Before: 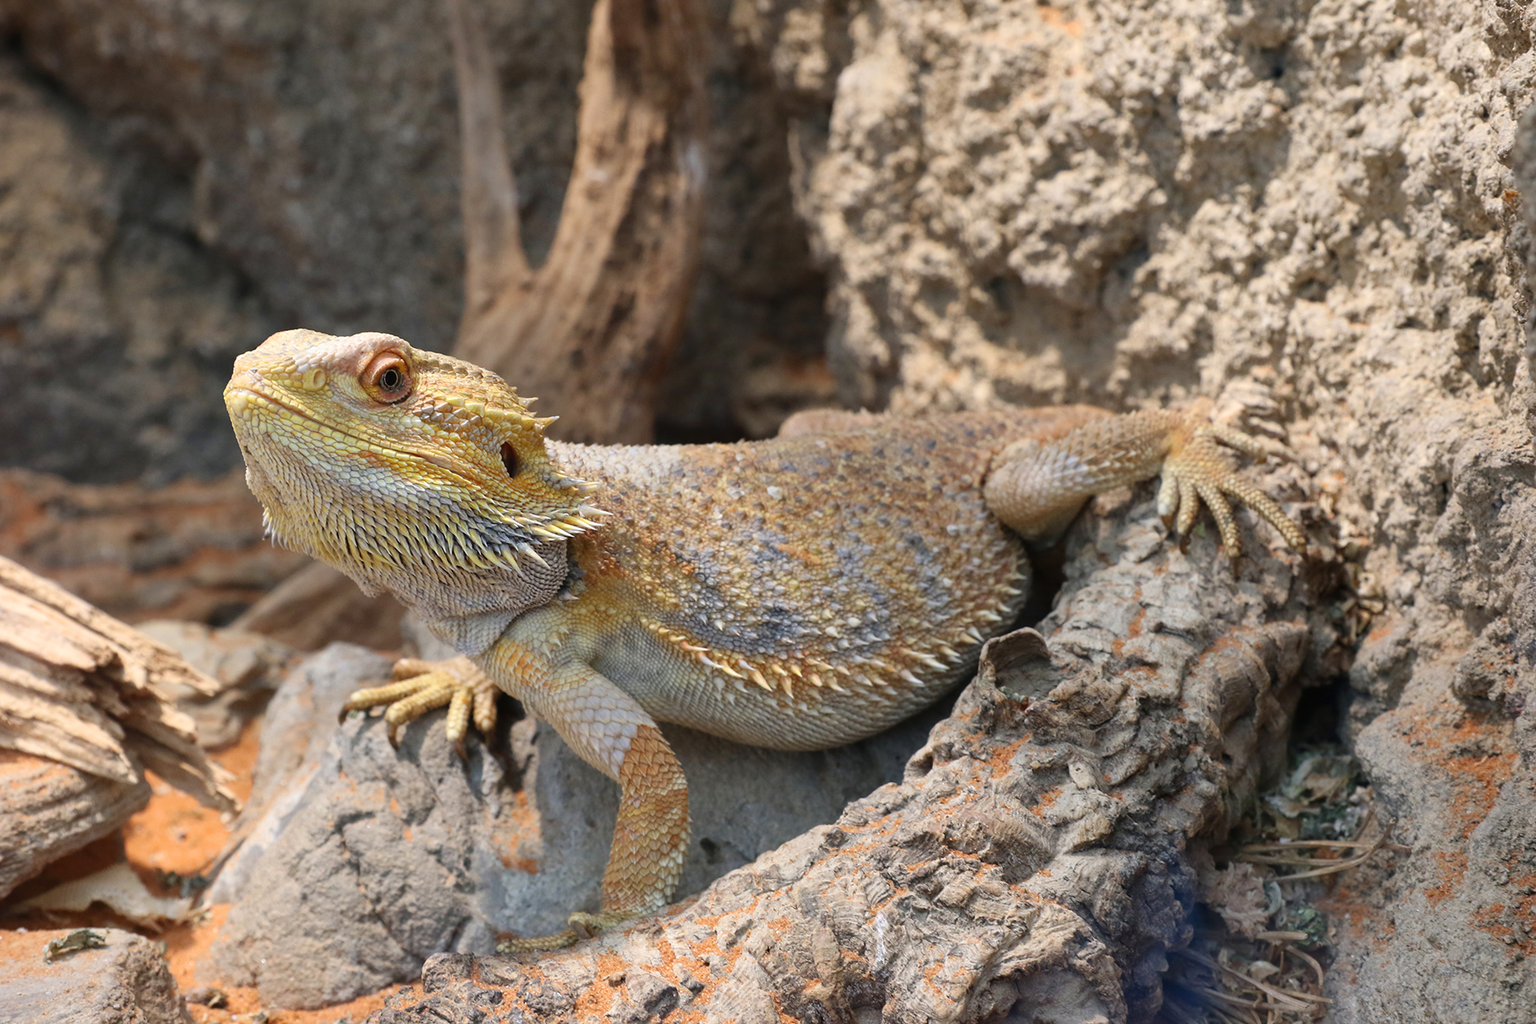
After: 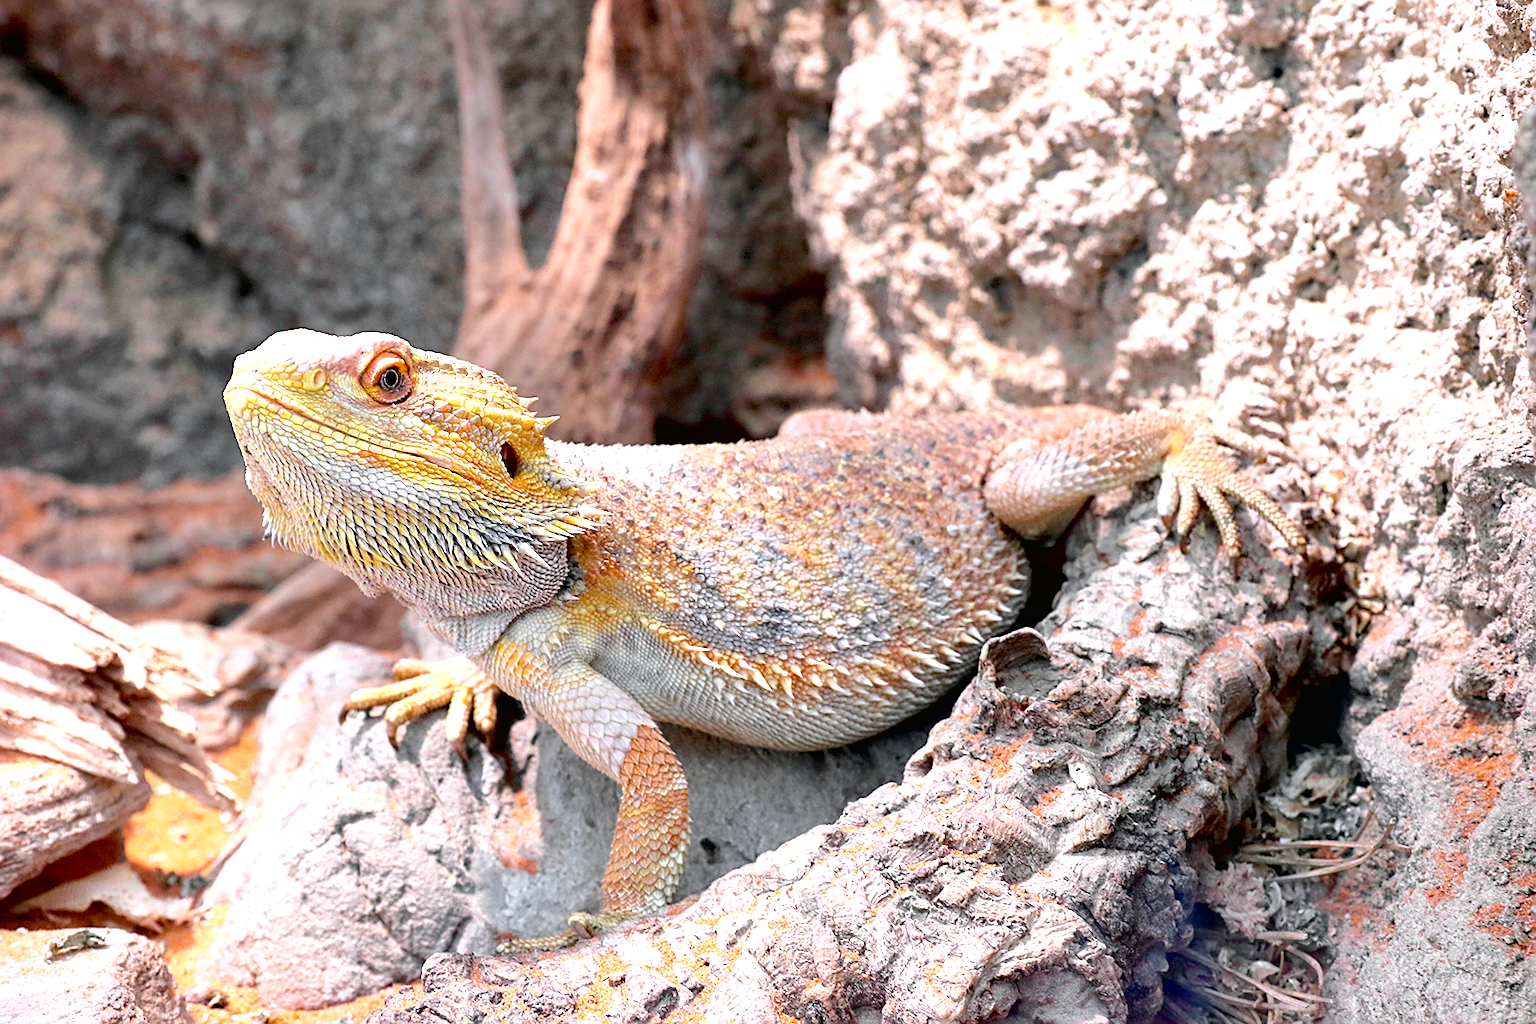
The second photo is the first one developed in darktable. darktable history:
exposure: black level correction 0.011, exposure 1.088 EV, compensate exposure bias true, compensate highlight preservation false
white balance: red 1.004, blue 1.096
tone curve: curves: ch0 [(0, 0.012) (0.036, 0.035) (0.274, 0.288) (0.504, 0.536) (0.844, 0.84) (1, 0.983)]; ch1 [(0, 0) (0.389, 0.403) (0.462, 0.486) (0.499, 0.498) (0.511, 0.502) (0.536, 0.547) (0.567, 0.588) (0.626, 0.645) (0.749, 0.781) (1, 1)]; ch2 [(0, 0) (0.457, 0.486) (0.5, 0.5) (0.56, 0.551) (0.615, 0.607) (0.704, 0.732) (1, 1)], color space Lab, independent channels, preserve colors none
sharpen: on, module defaults
